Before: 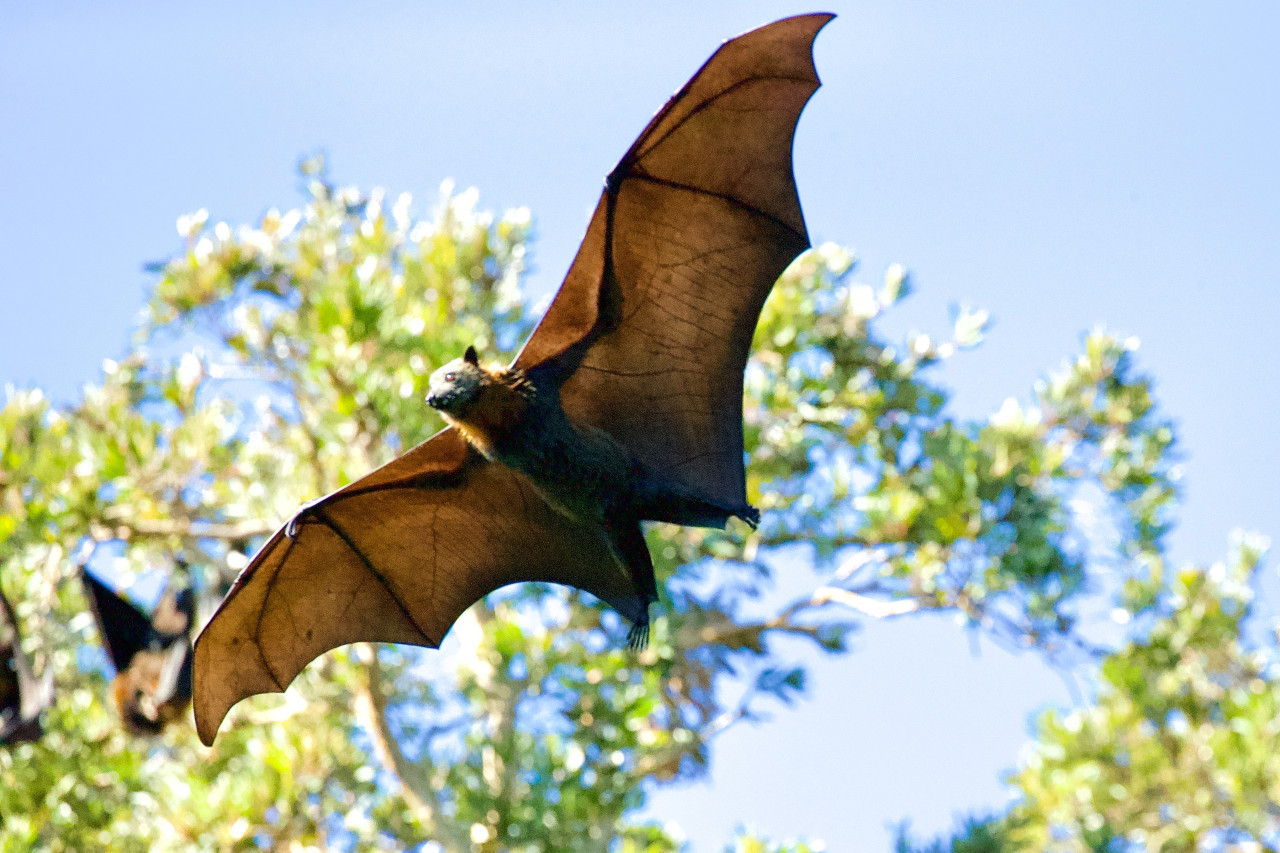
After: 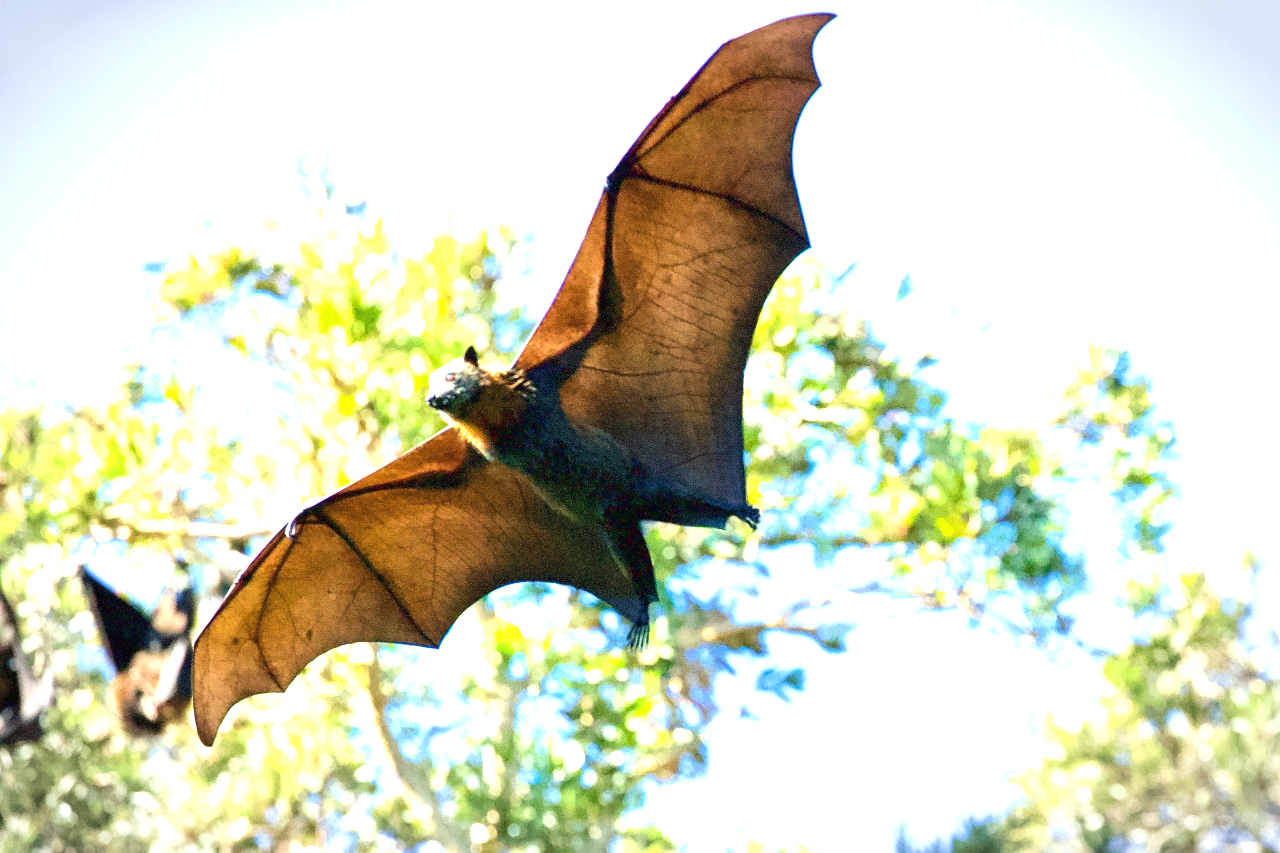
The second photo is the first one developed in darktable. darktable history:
exposure: exposure 1.142 EV, compensate highlight preservation false
vignetting: automatic ratio true
